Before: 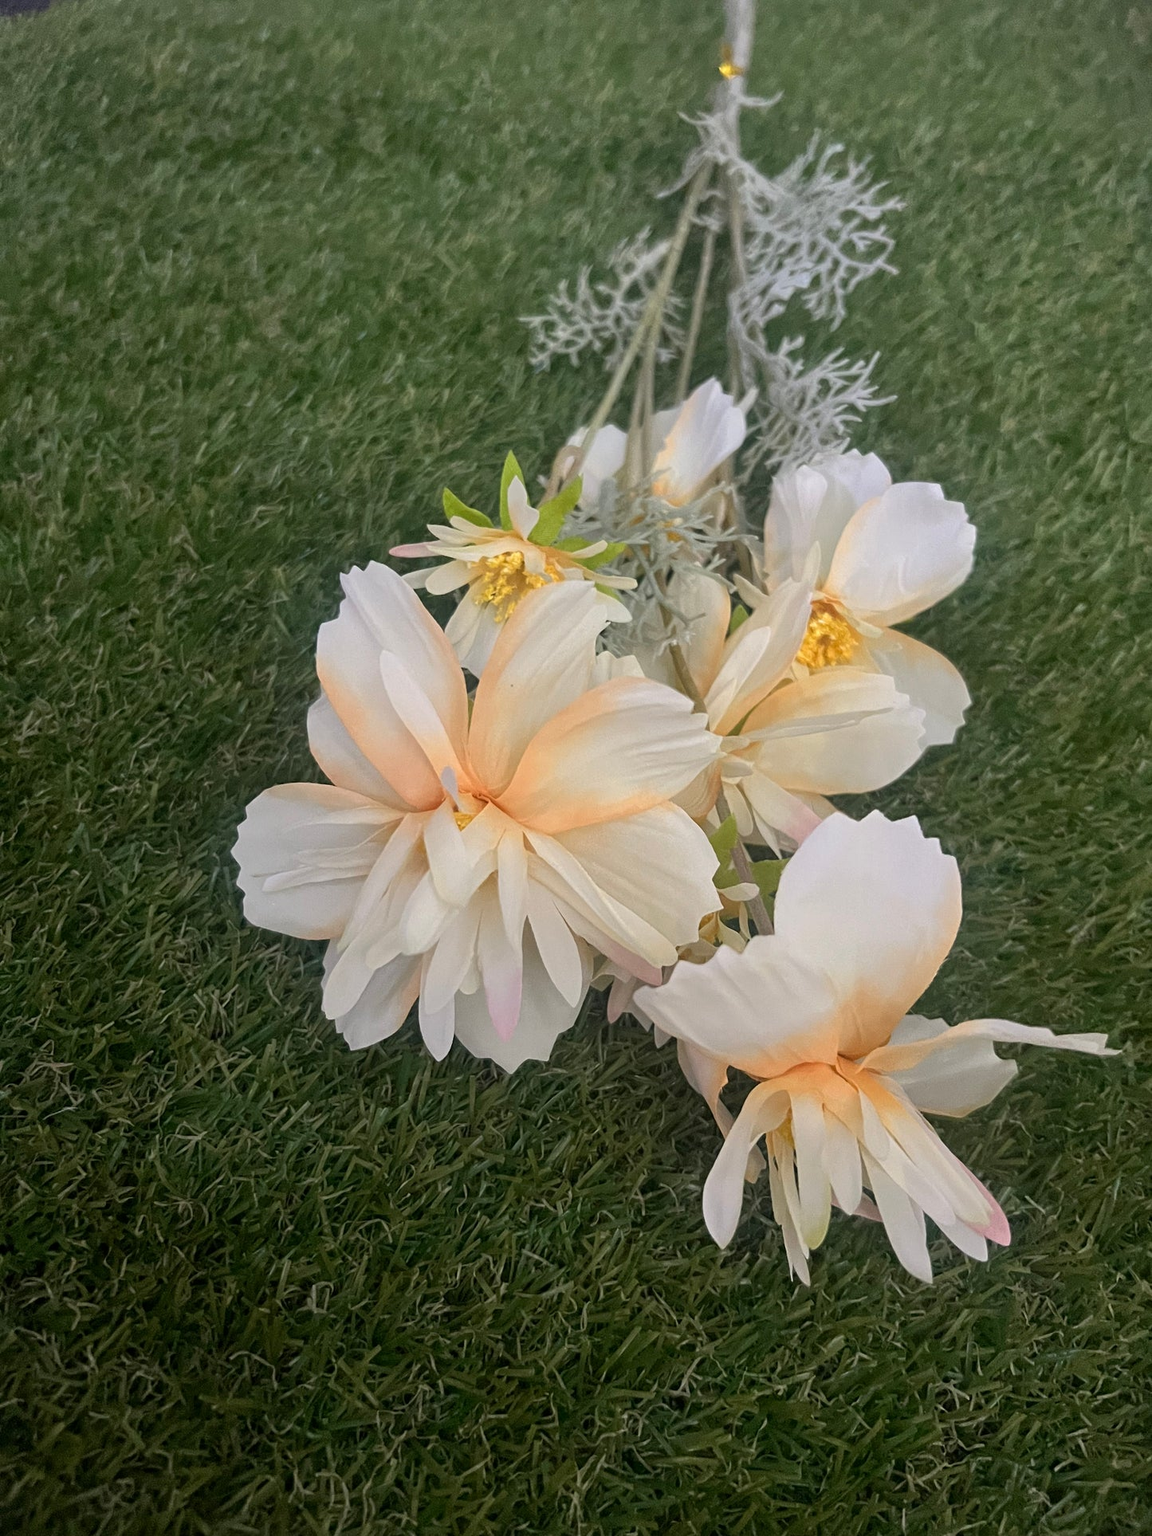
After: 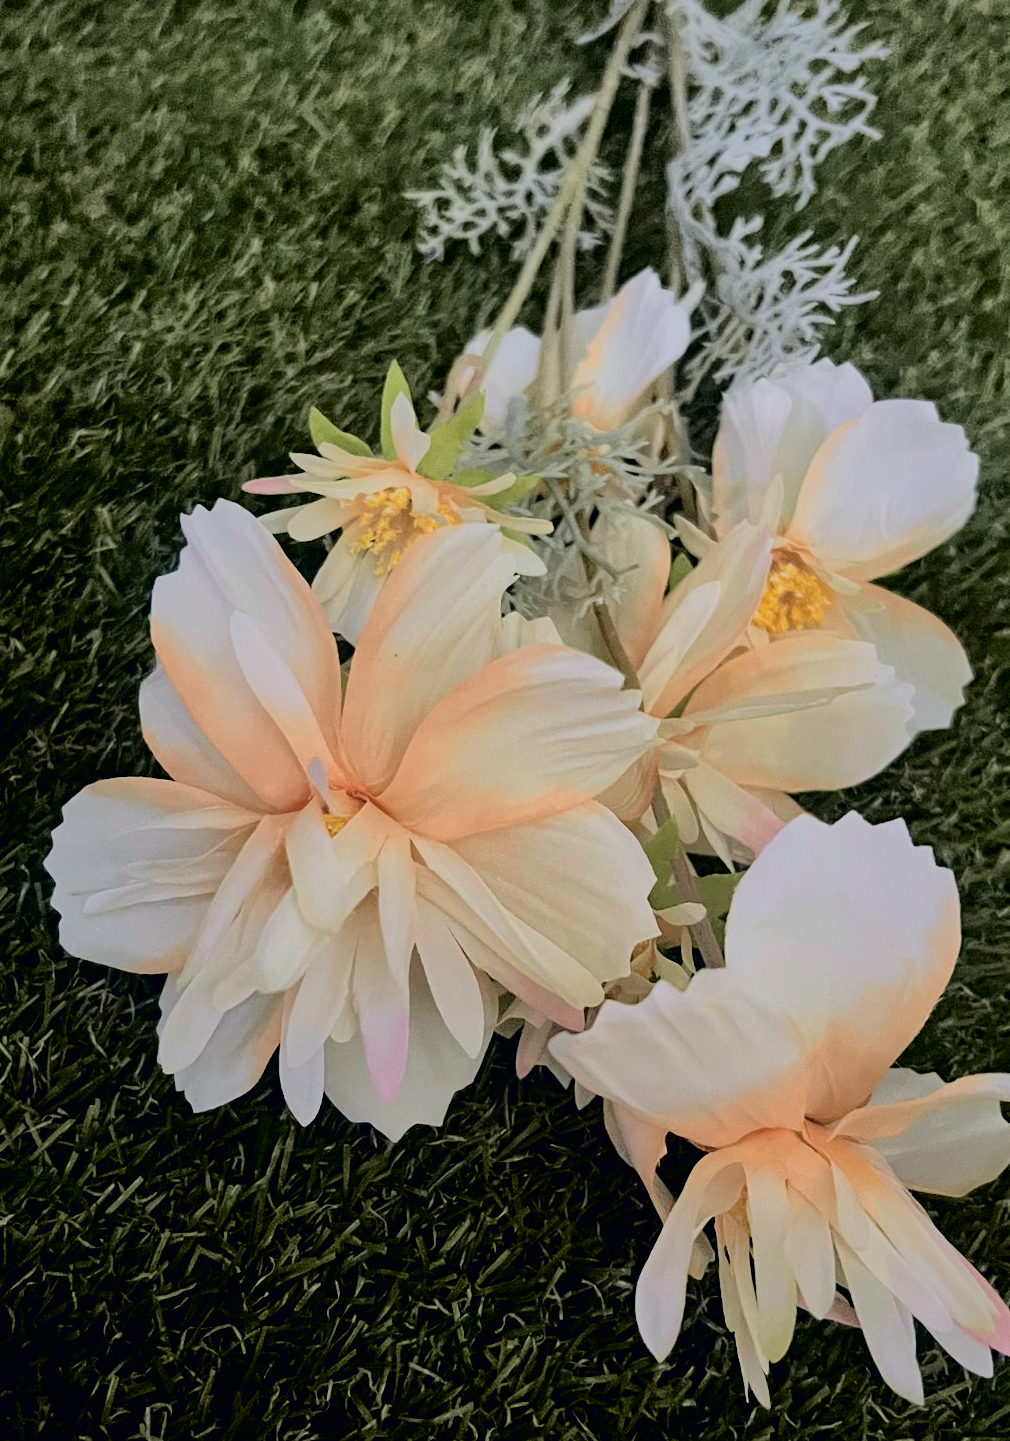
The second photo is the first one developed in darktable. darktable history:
shadows and highlights: shadows 40, highlights -60
haze removal: compatibility mode true, adaptive false
tone curve: curves: ch0 [(0, 0) (0.049, 0.01) (0.154, 0.081) (0.491, 0.56) (0.739, 0.794) (0.992, 0.937)]; ch1 [(0, 0) (0.172, 0.123) (0.317, 0.272) (0.401, 0.422) (0.499, 0.497) (0.531, 0.54) (0.615, 0.603) (0.741, 0.783) (1, 1)]; ch2 [(0, 0) (0.411, 0.424) (0.462, 0.464) (0.502, 0.489) (0.544, 0.551) (0.686, 0.638) (1, 1)], color space Lab, independent channels, preserve colors none
crop and rotate: left 17.046%, top 10.659%, right 12.989%, bottom 14.553%
filmic rgb: black relative exposure -5 EV, hardness 2.88, contrast 1.4, highlights saturation mix -30%
